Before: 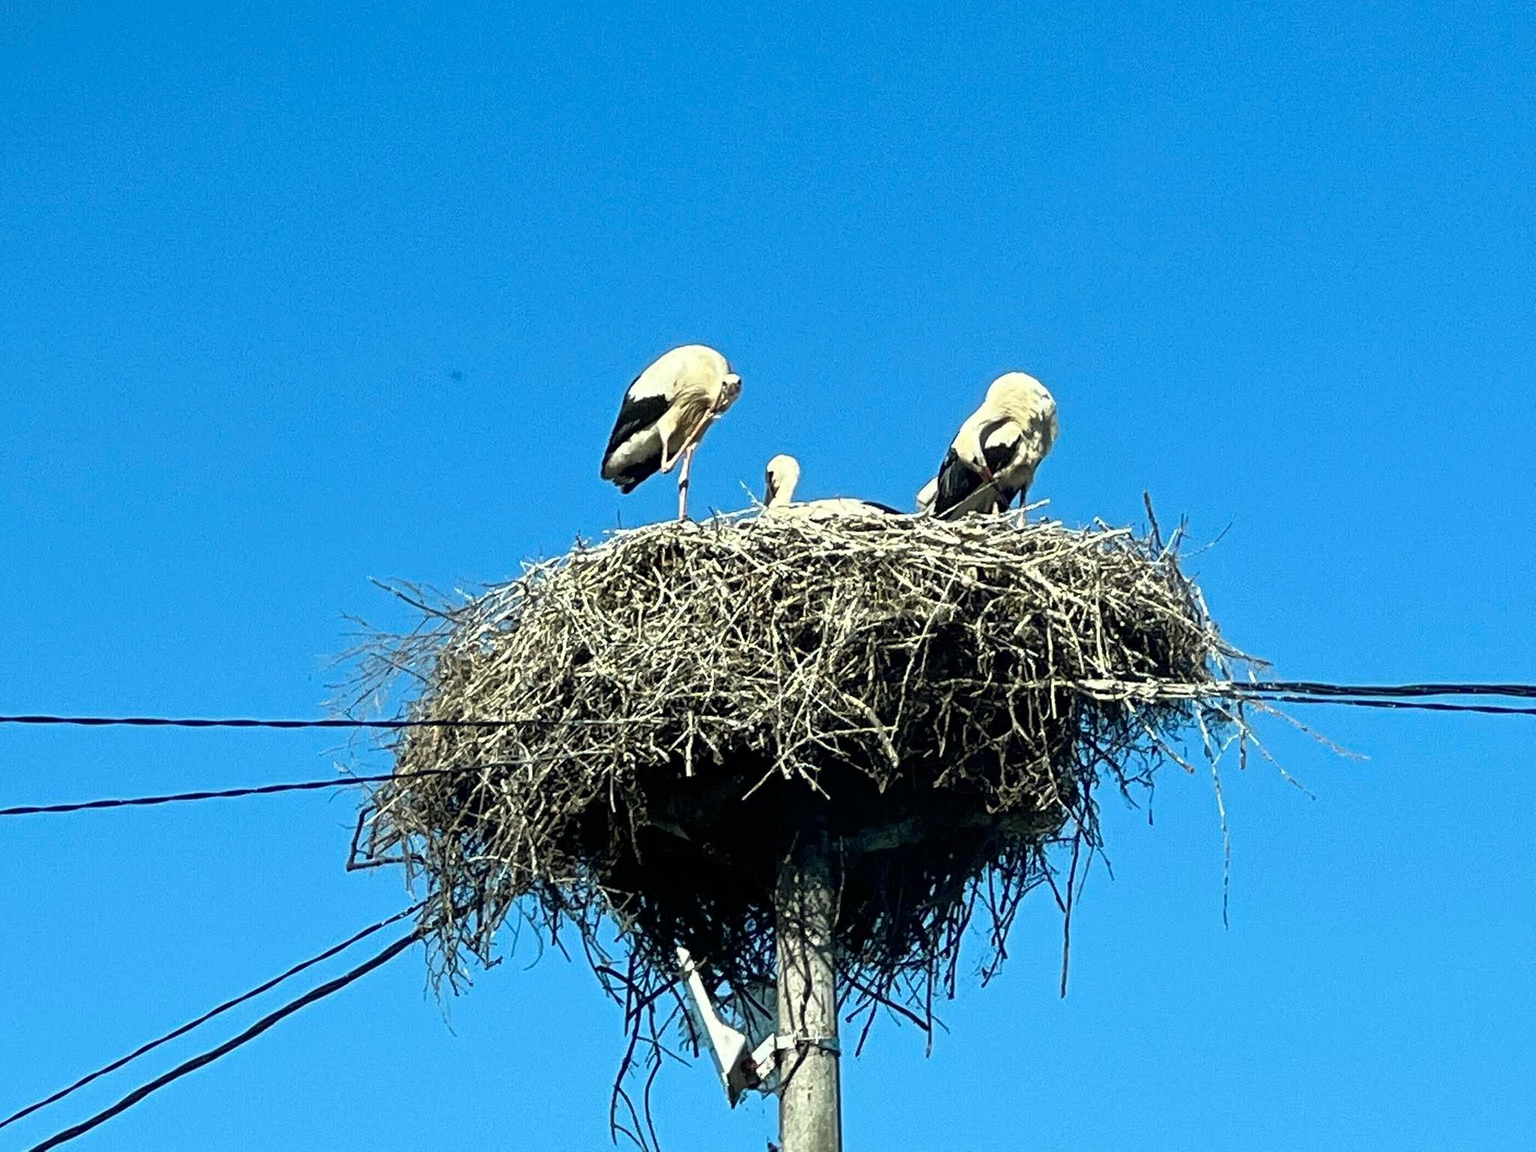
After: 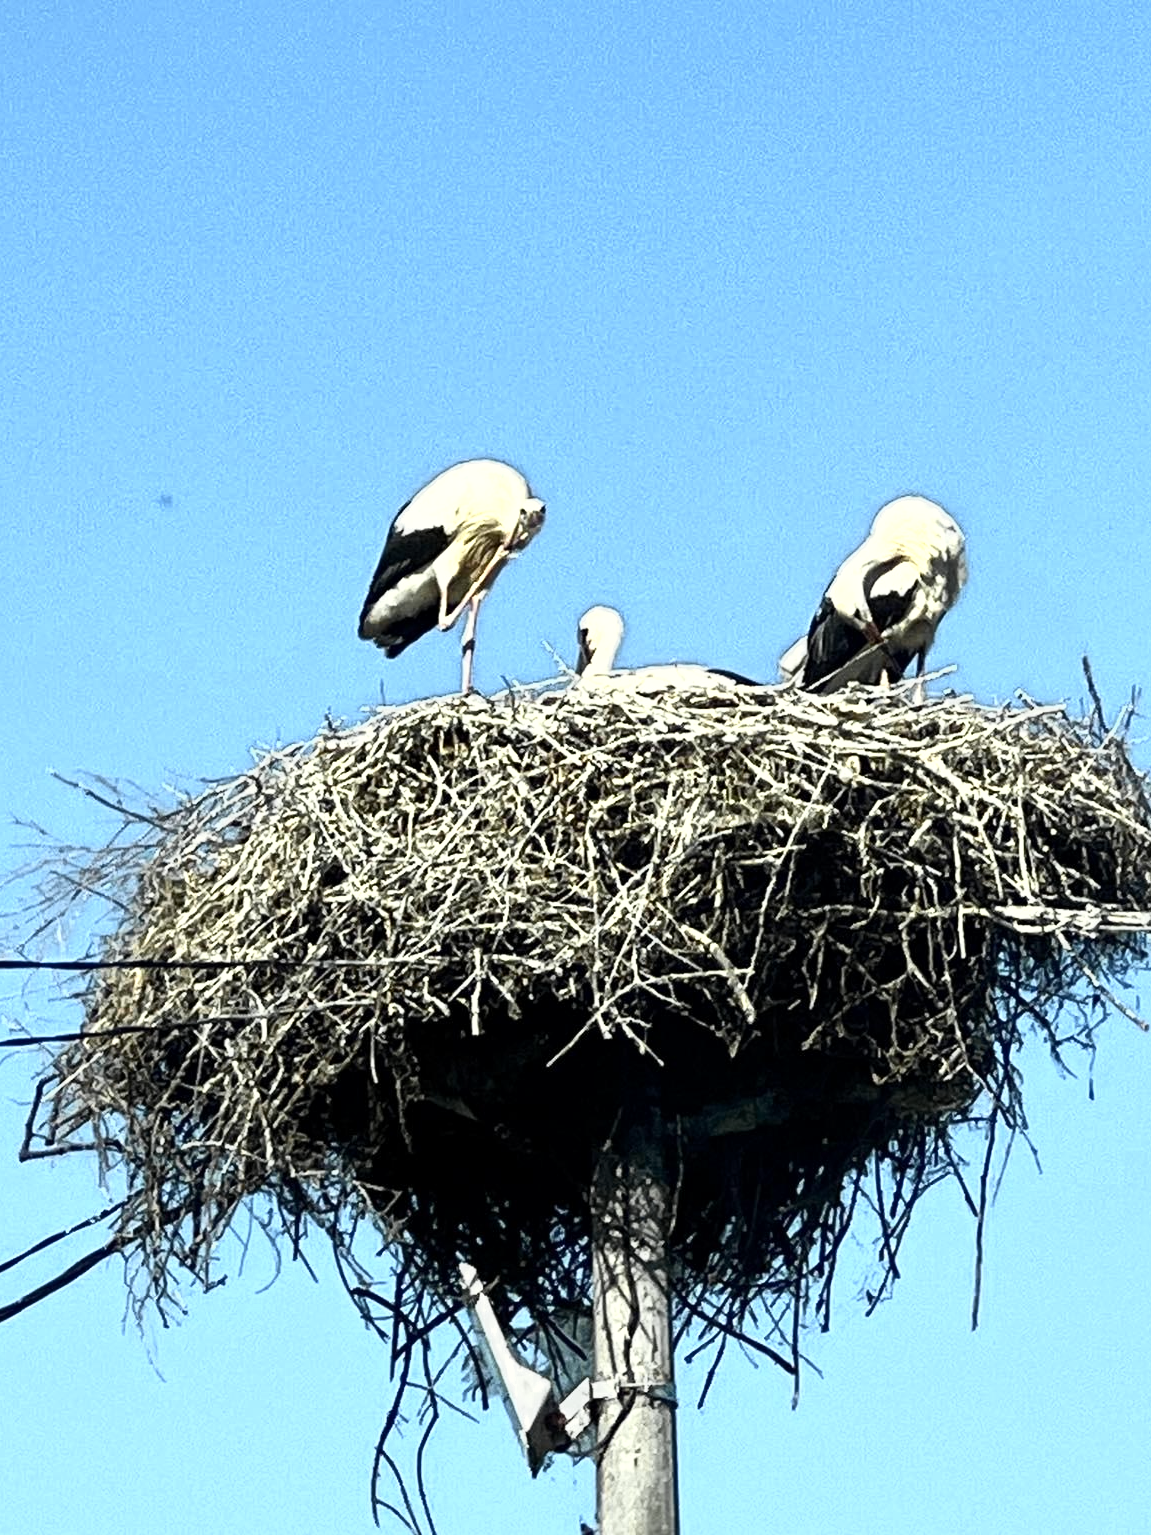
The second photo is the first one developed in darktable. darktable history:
color zones: curves: ch0 [(0.004, 0.306) (0.107, 0.448) (0.252, 0.656) (0.41, 0.398) (0.595, 0.515) (0.768, 0.628)]; ch1 [(0.07, 0.323) (0.151, 0.452) (0.252, 0.608) (0.346, 0.221) (0.463, 0.189) (0.61, 0.368) (0.735, 0.395) (0.921, 0.412)]; ch2 [(0, 0.476) (0.132, 0.512) (0.243, 0.512) (0.397, 0.48) (0.522, 0.376) (0.634, 0.536) (0.761, 0.46)]
contrast brightness saturation: contrast 0.24, brightness 0.086
exposure: black level correction 0.001, exposure -0.123 EV, compensate highlight preservation false
crop: left 21.642%, right 22.157%, bottom 0.007%
tone equalizer: on, module defaults
